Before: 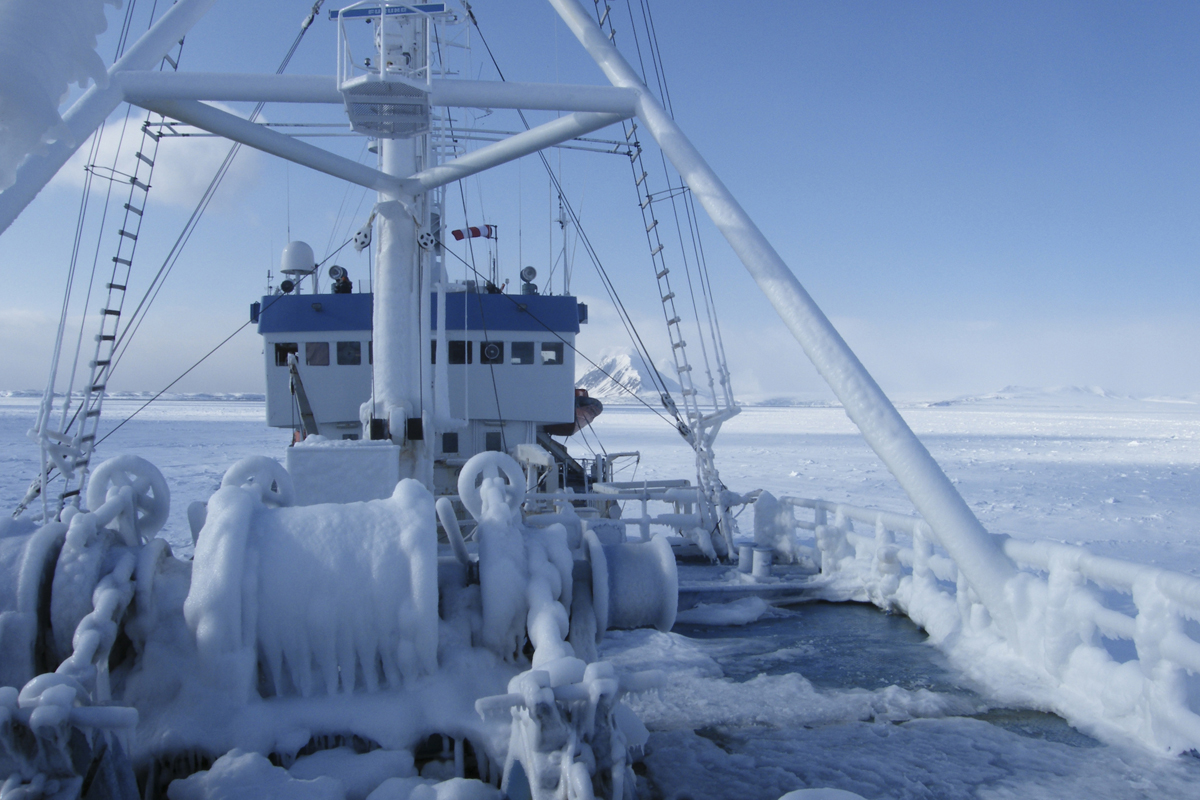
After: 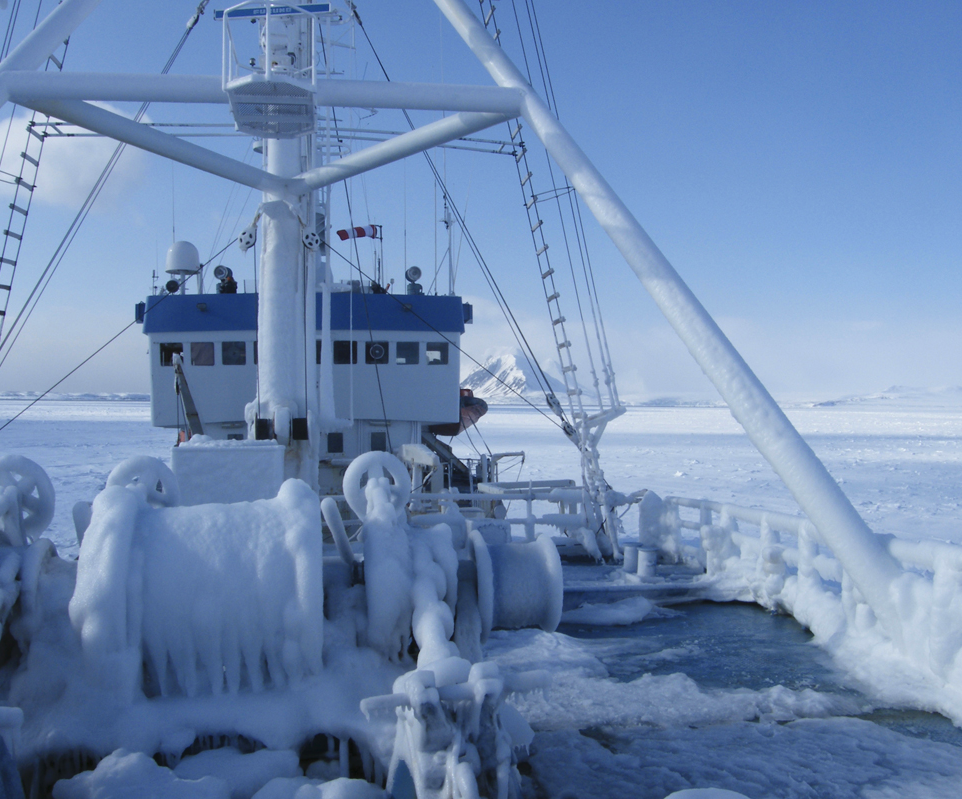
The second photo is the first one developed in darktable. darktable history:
exposure: black level correction 0, compensate exposure bias true, compensate highlight preservation false
shadows and highlights: shadows 62.67, white point adjustment 0.359, highlights -33.53, compress 84.01%
color balance rgb: perceptual saturation grading › global saturation 19.273%
crop and rotate: left 9.613%, right 10.15%
